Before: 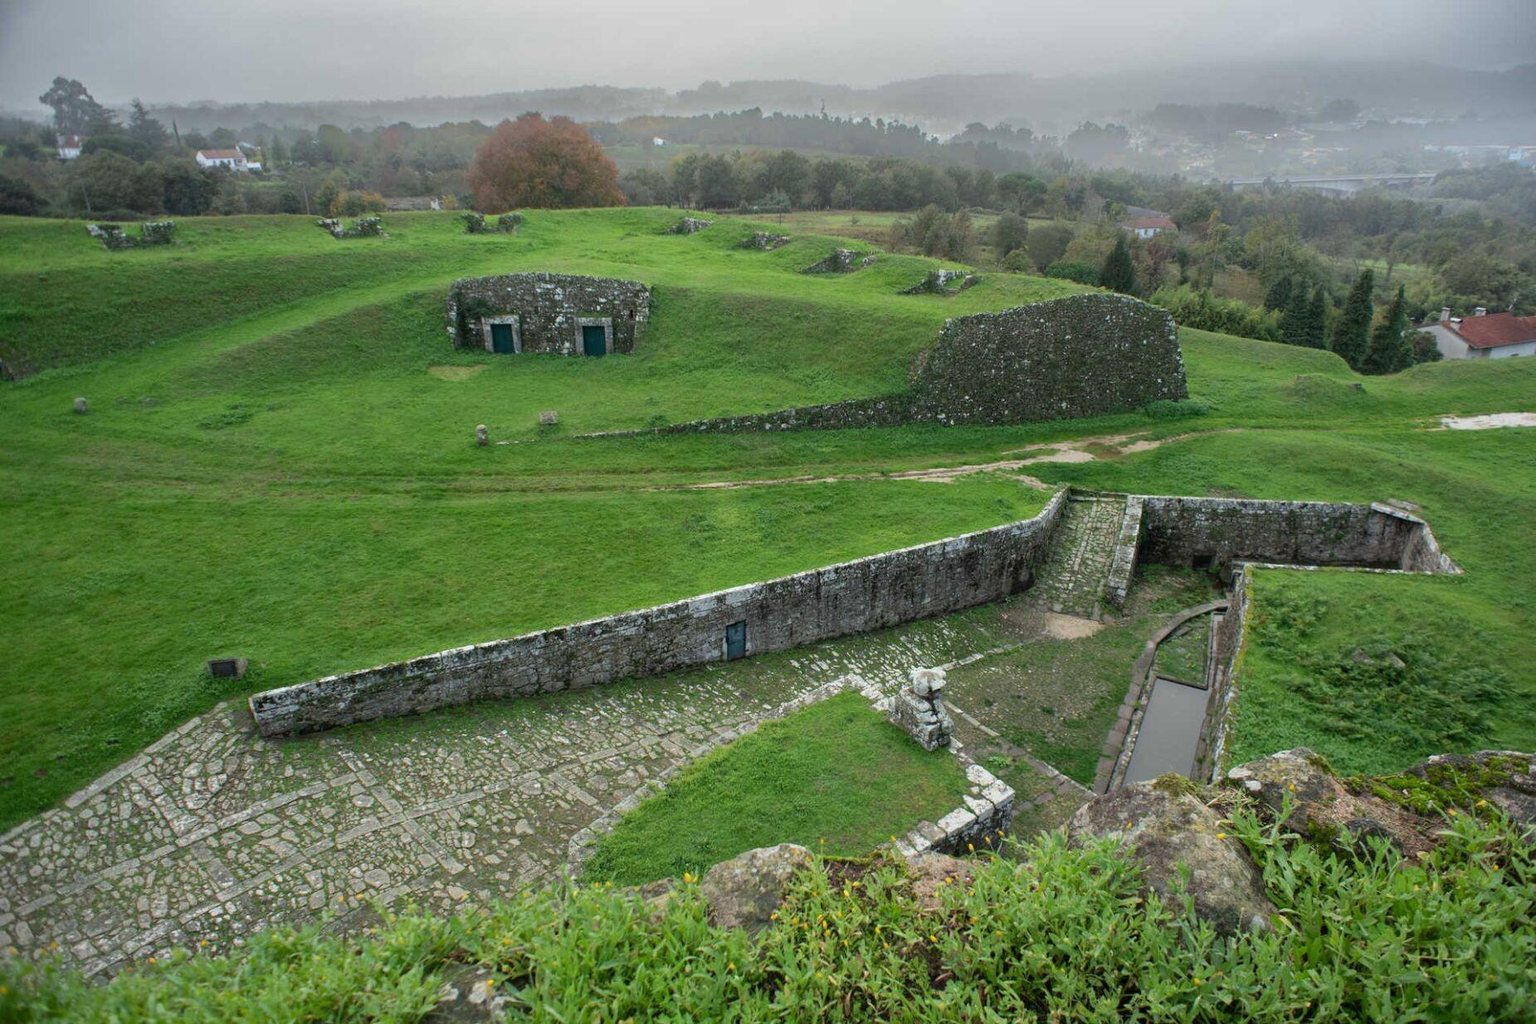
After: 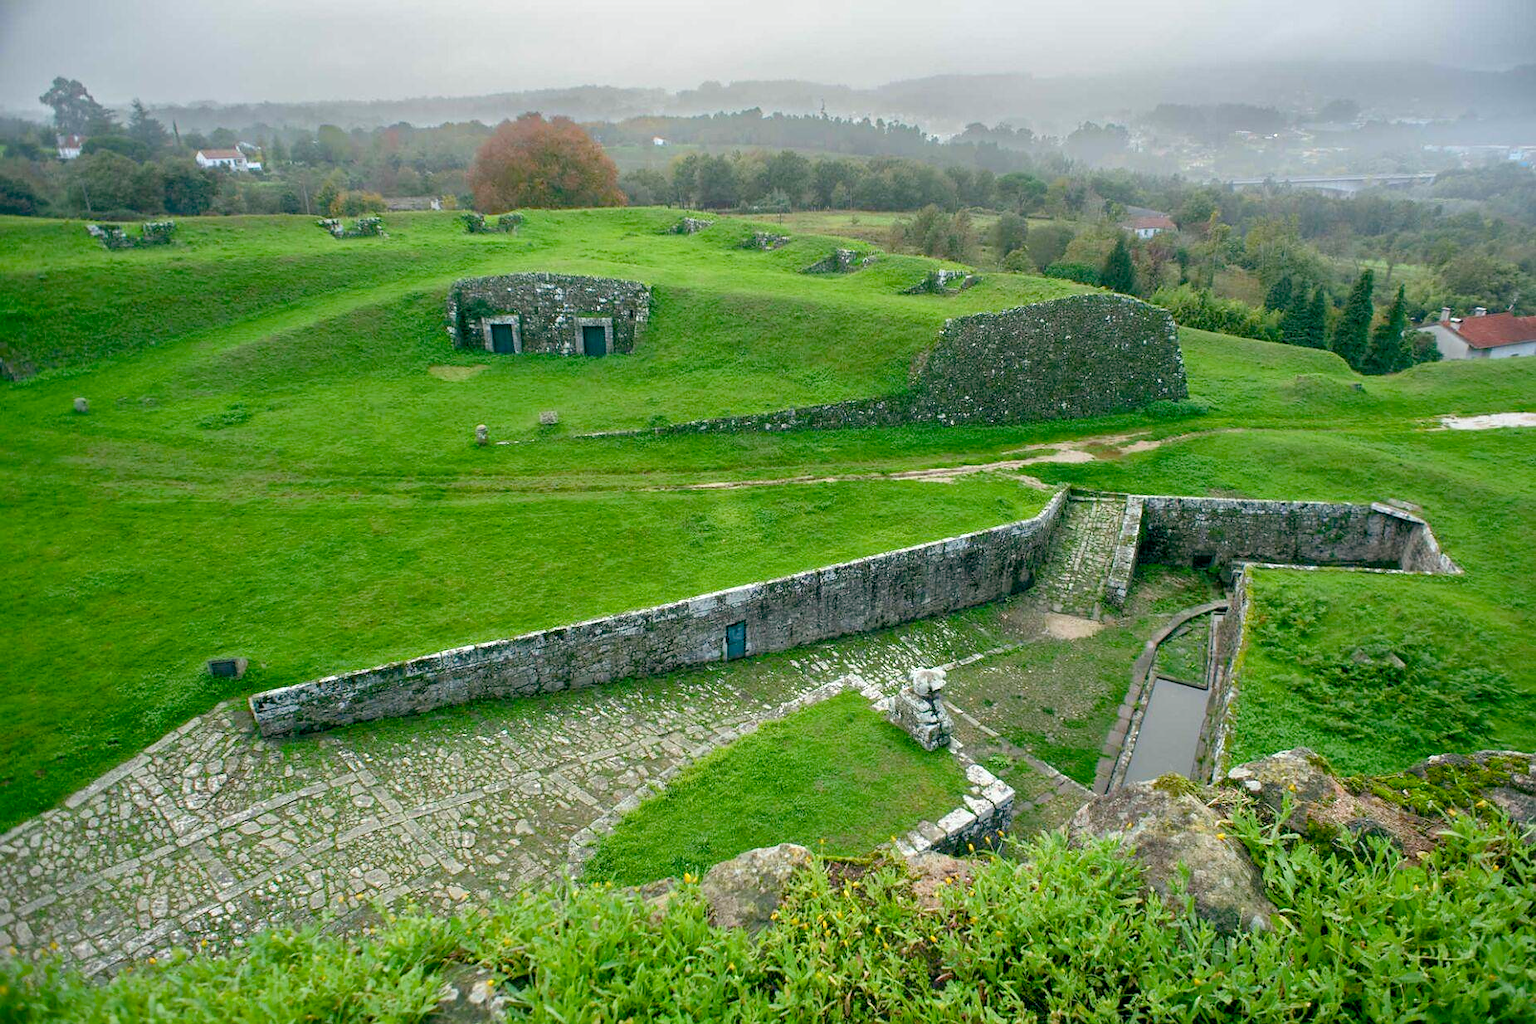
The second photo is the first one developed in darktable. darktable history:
sharpen: radius 1.009, threshold 1.076
exposure: exposure 0.562 EV, compensate highlight preservation false
color balance rgb: global offset › luminance -0.332%, global offset › chroma 0.11%, global offset › hue 166.58°, perceptual saturation grading › global saturation 34.822%, perceptual saturation grading › highlights -29.875%, perceptual saturation grading › shadows 34.883%, contrast -9.883%
